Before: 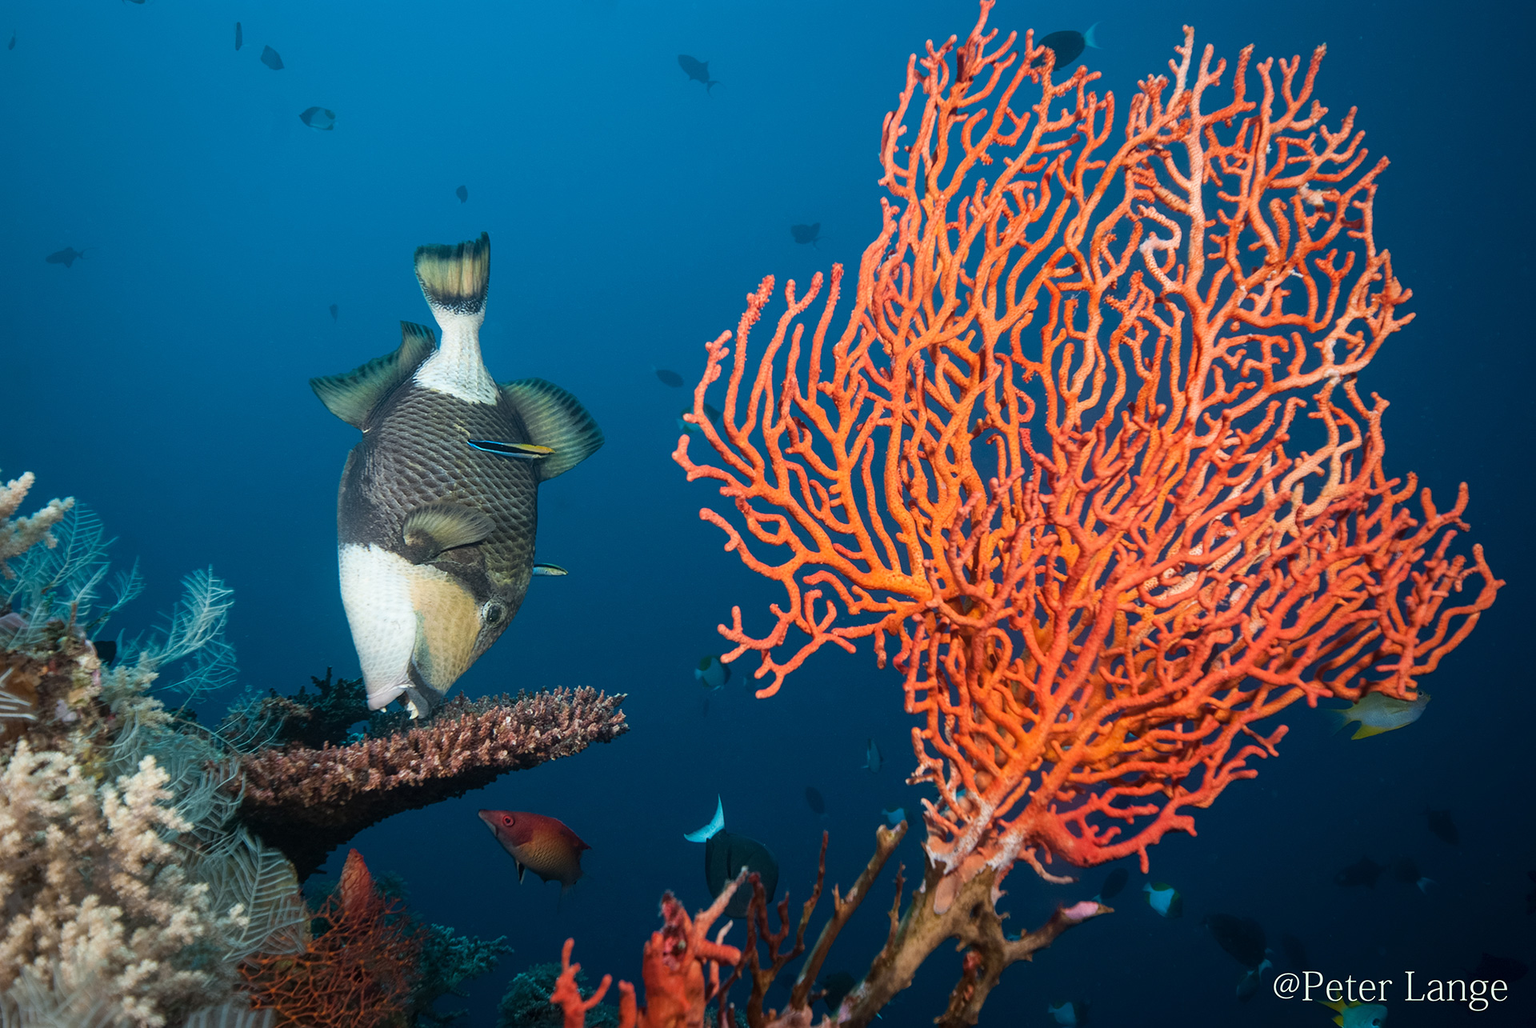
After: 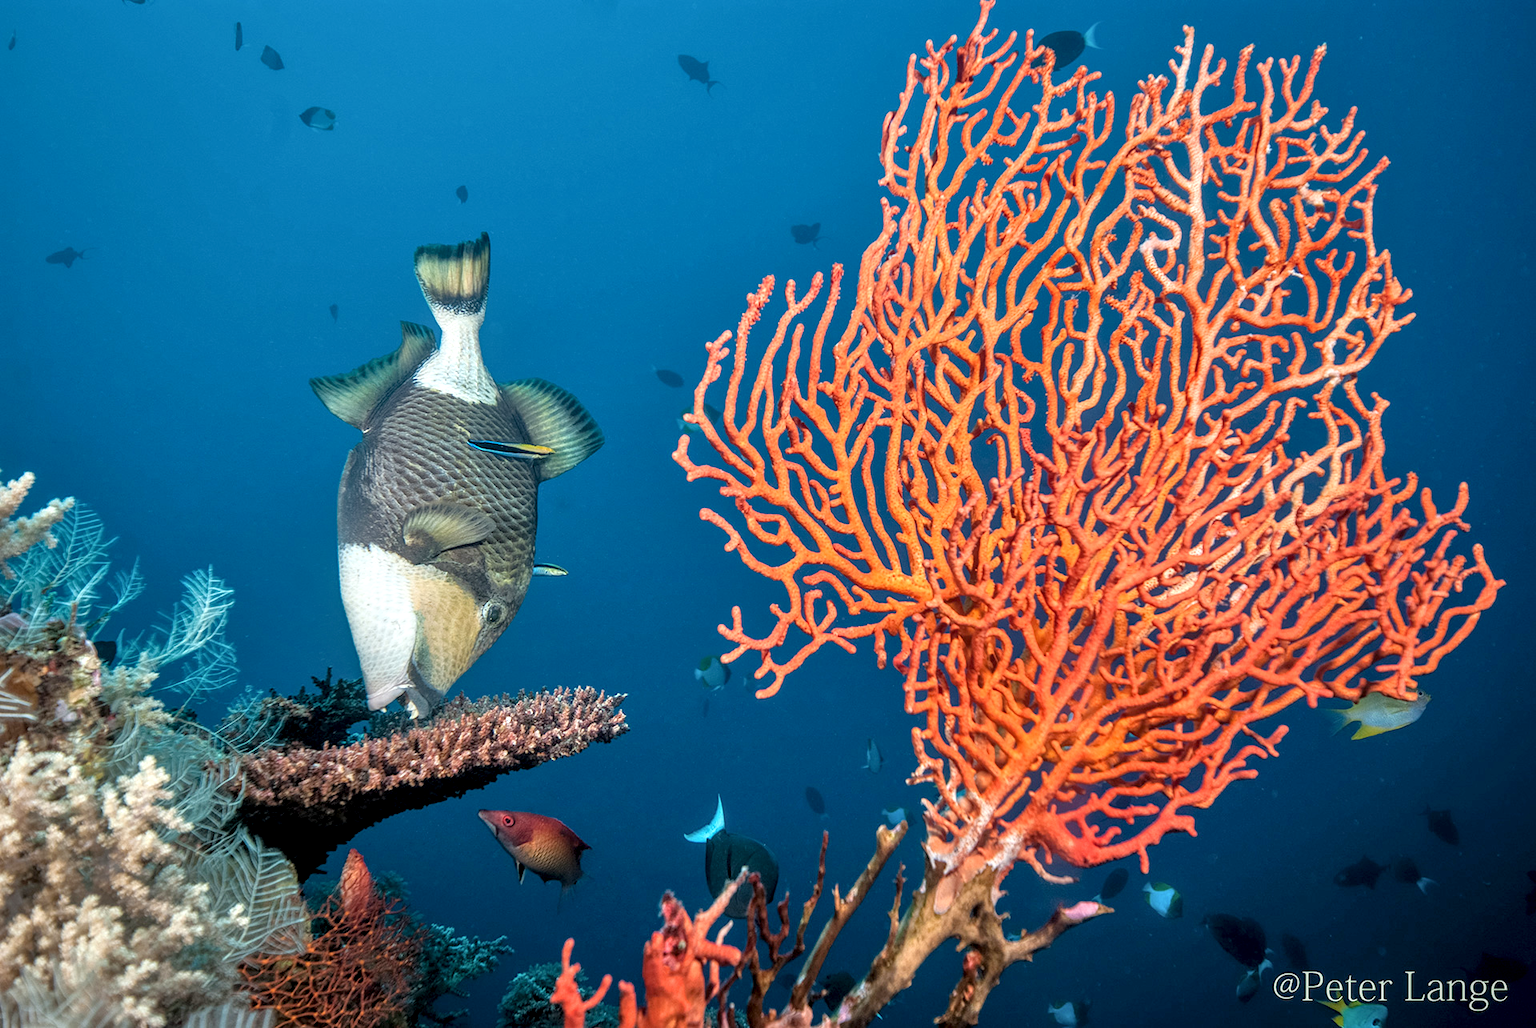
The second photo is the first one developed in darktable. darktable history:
local contrast: highlights 25%, detail 150%
tone equalizer: -7 EV 0.147 EV, -6 EV 0.602 EV, -5 EV 1.17 EV, -4 EV 1.31 EV, -3 EV 1.16 EV, -2 EV 0.6 EV, -1 EV 0.161 EV
